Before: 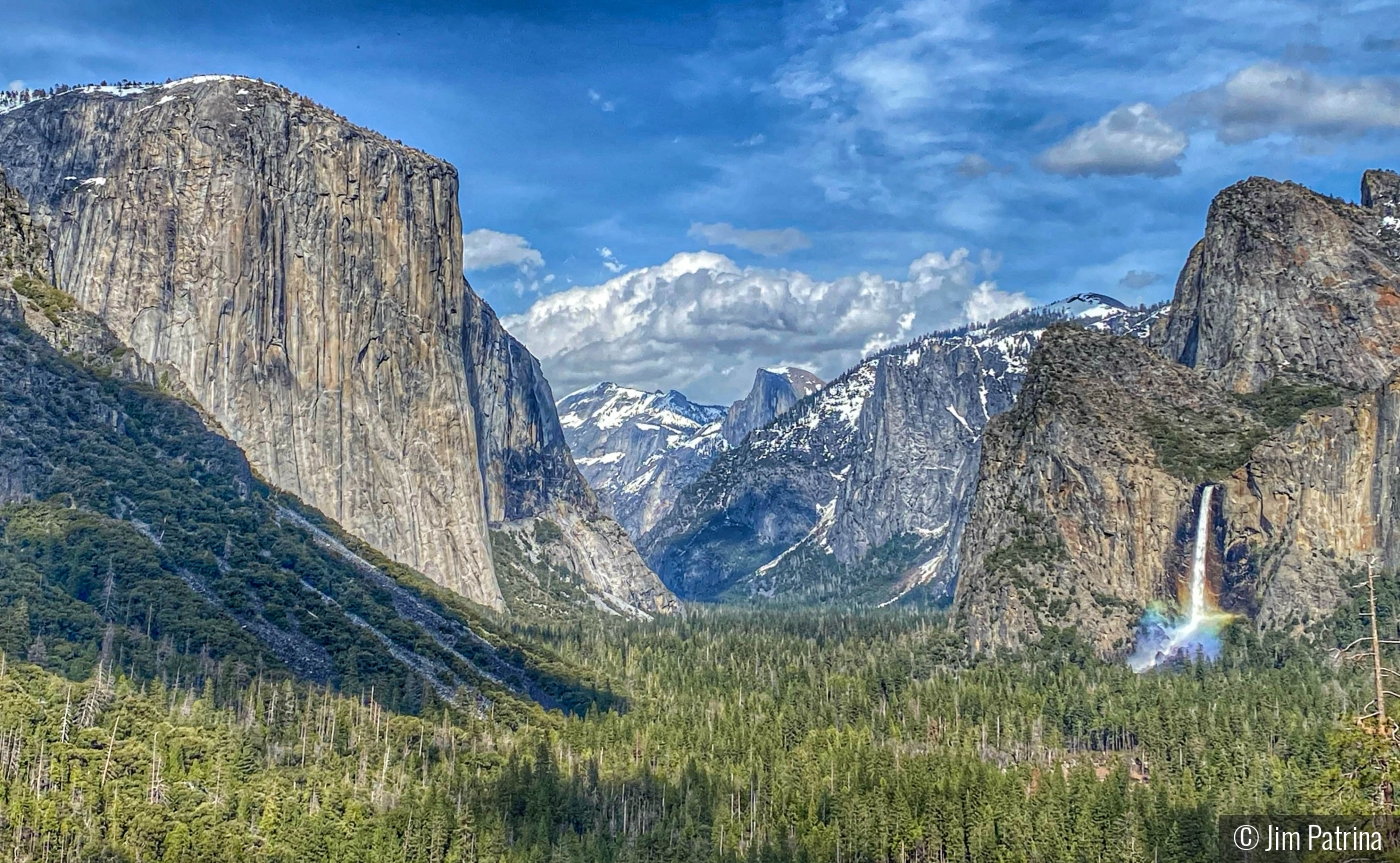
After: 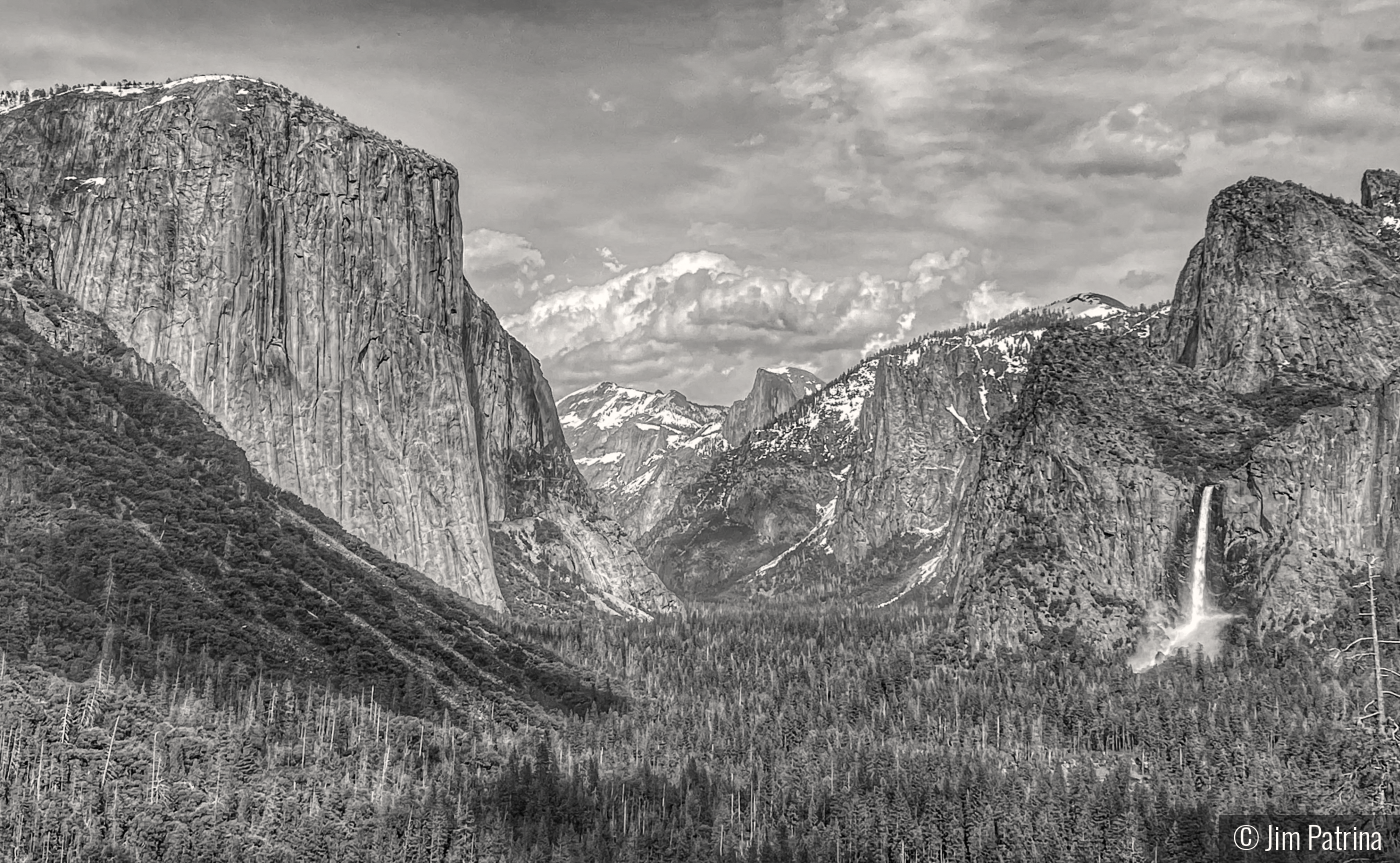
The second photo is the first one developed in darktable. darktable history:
color calibration: output gray [0.18, 0.41, 0.41, 0], illuminant F (fluorescent), F source F9 (Cool White Deluxe 4150 K) – high CRI, x 0.374, y 0.373, temperature 4161.78 K
color balance rgb: shadows lift › luminance -19.607%, highlights gain › chroma 1.082%, highlights gain › hue 70.49°, perceptual saturation grading › global saturation 0.684%, global vibrance 10.565%, saturation formula JzAzBz (2021)
